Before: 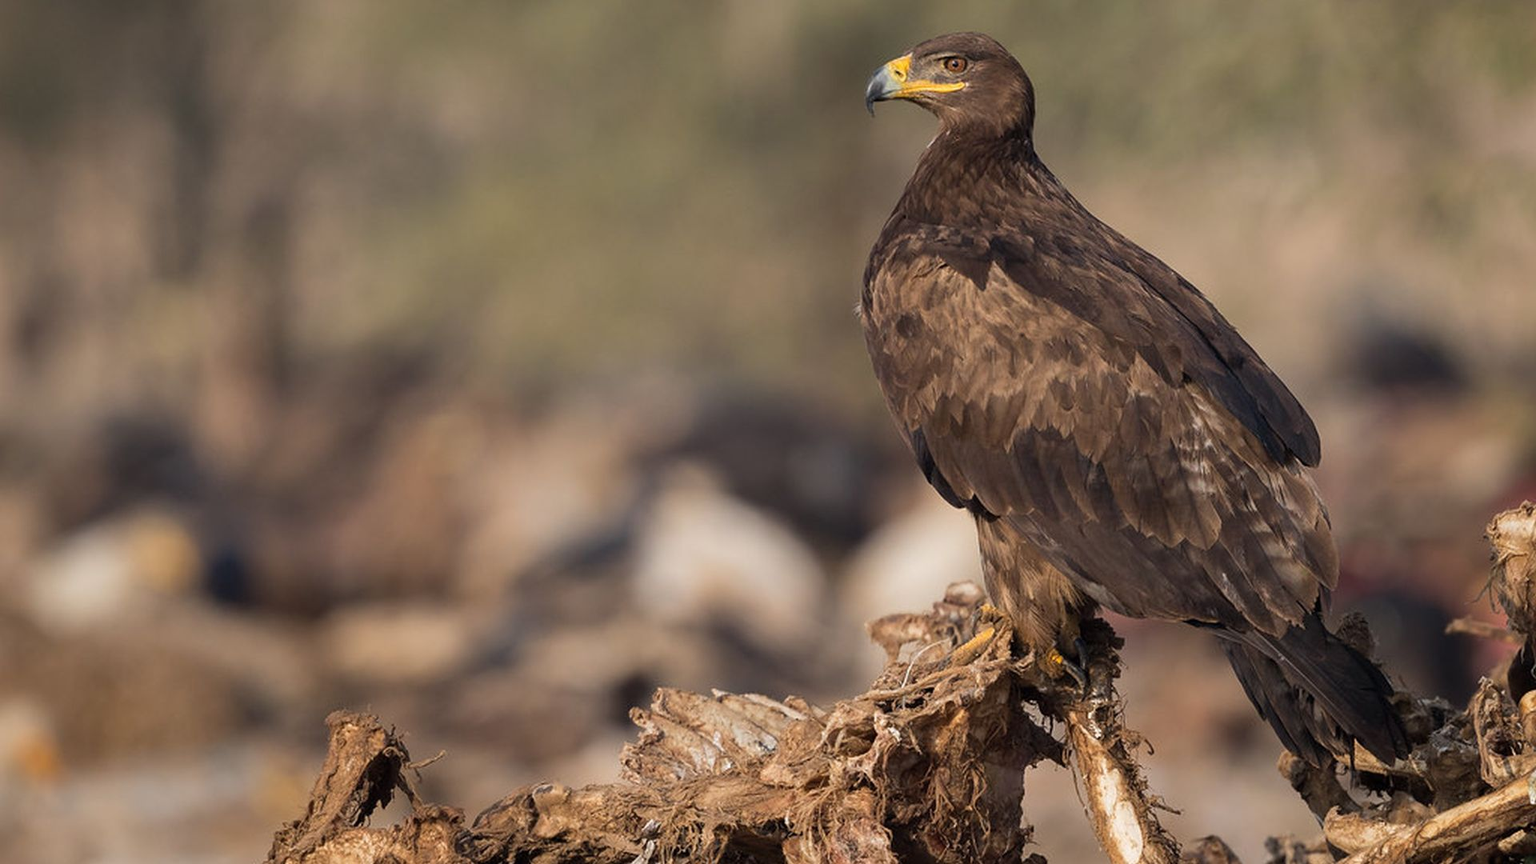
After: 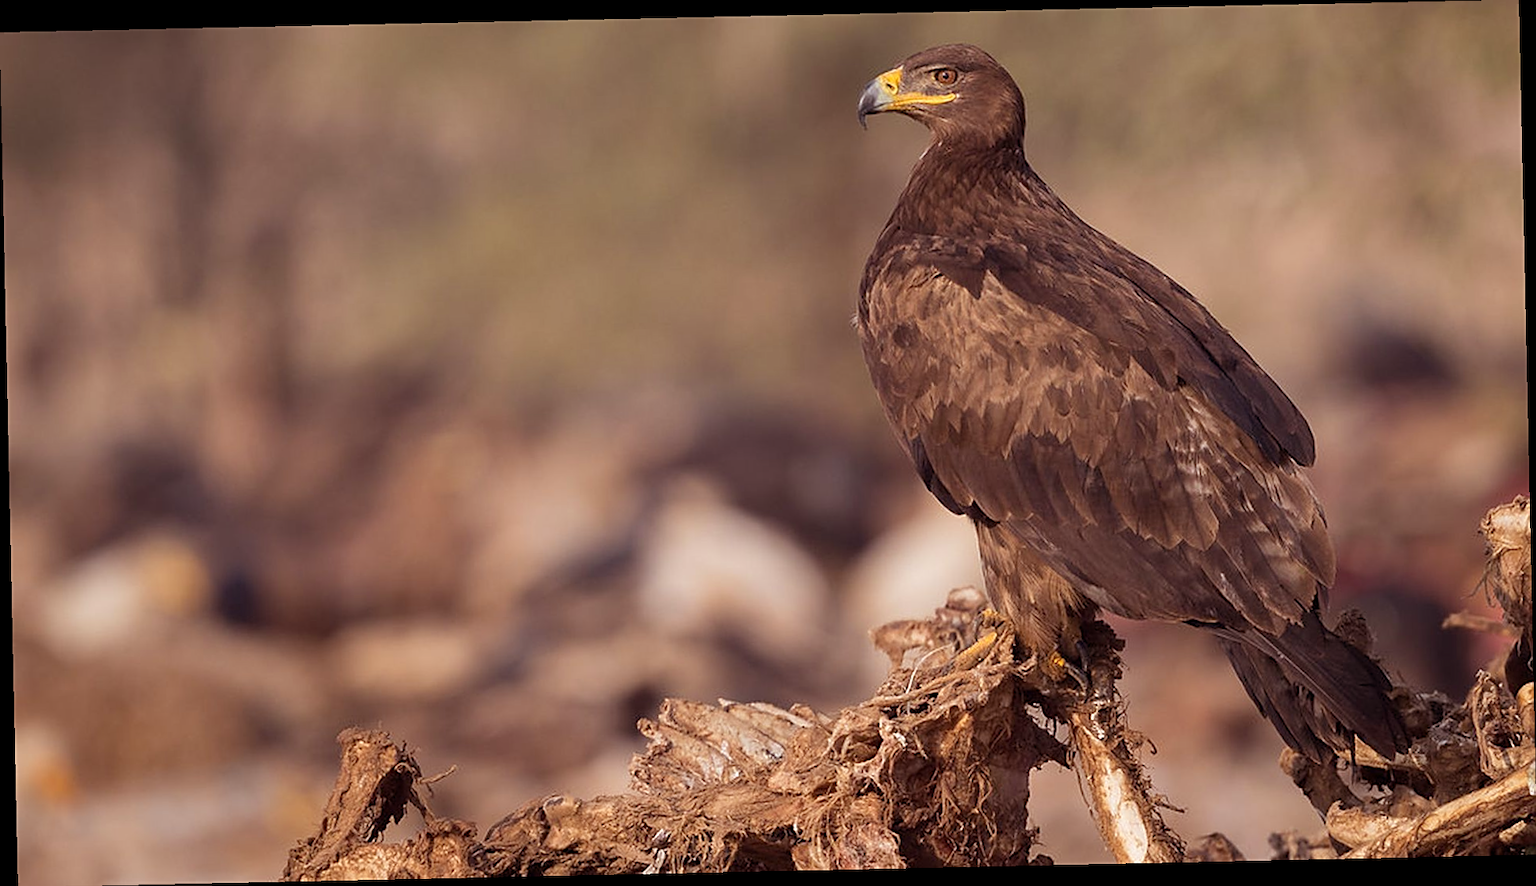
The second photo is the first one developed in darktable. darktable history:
sharpen: on, module defaults
rgb levels: mode RGB, independent channels, levels [[0, 0.474, 1], [0, 0.5, 1], [0, 0.5, 1]]
rotate and perspective: rotation -1.24°, automatic cropping off
